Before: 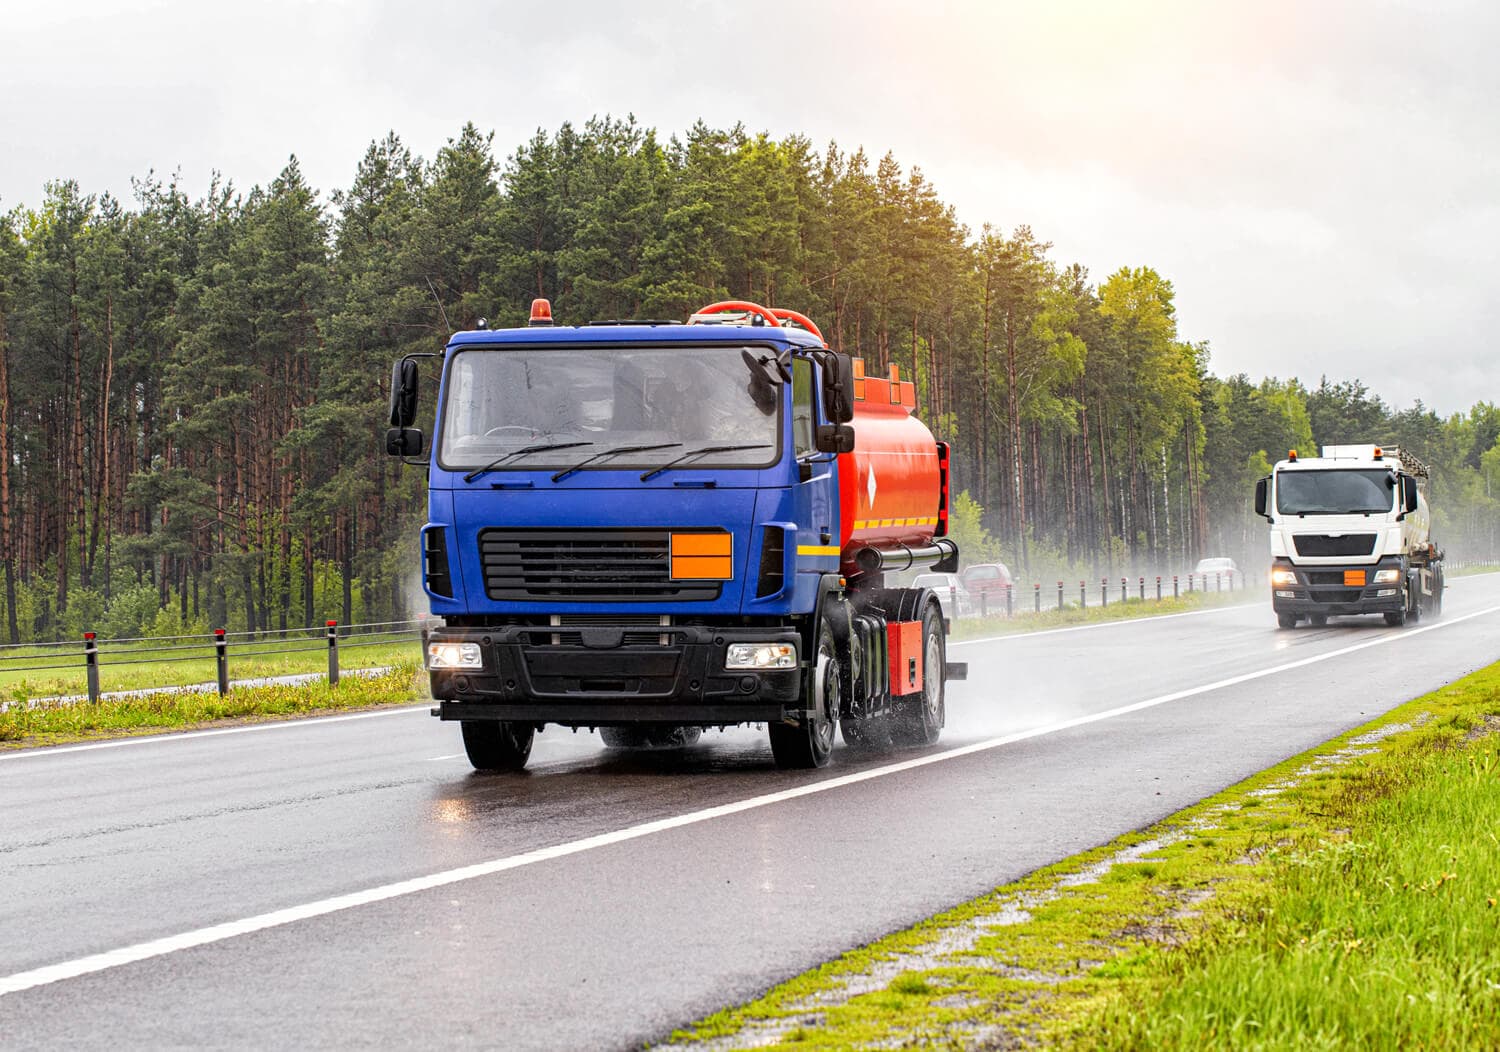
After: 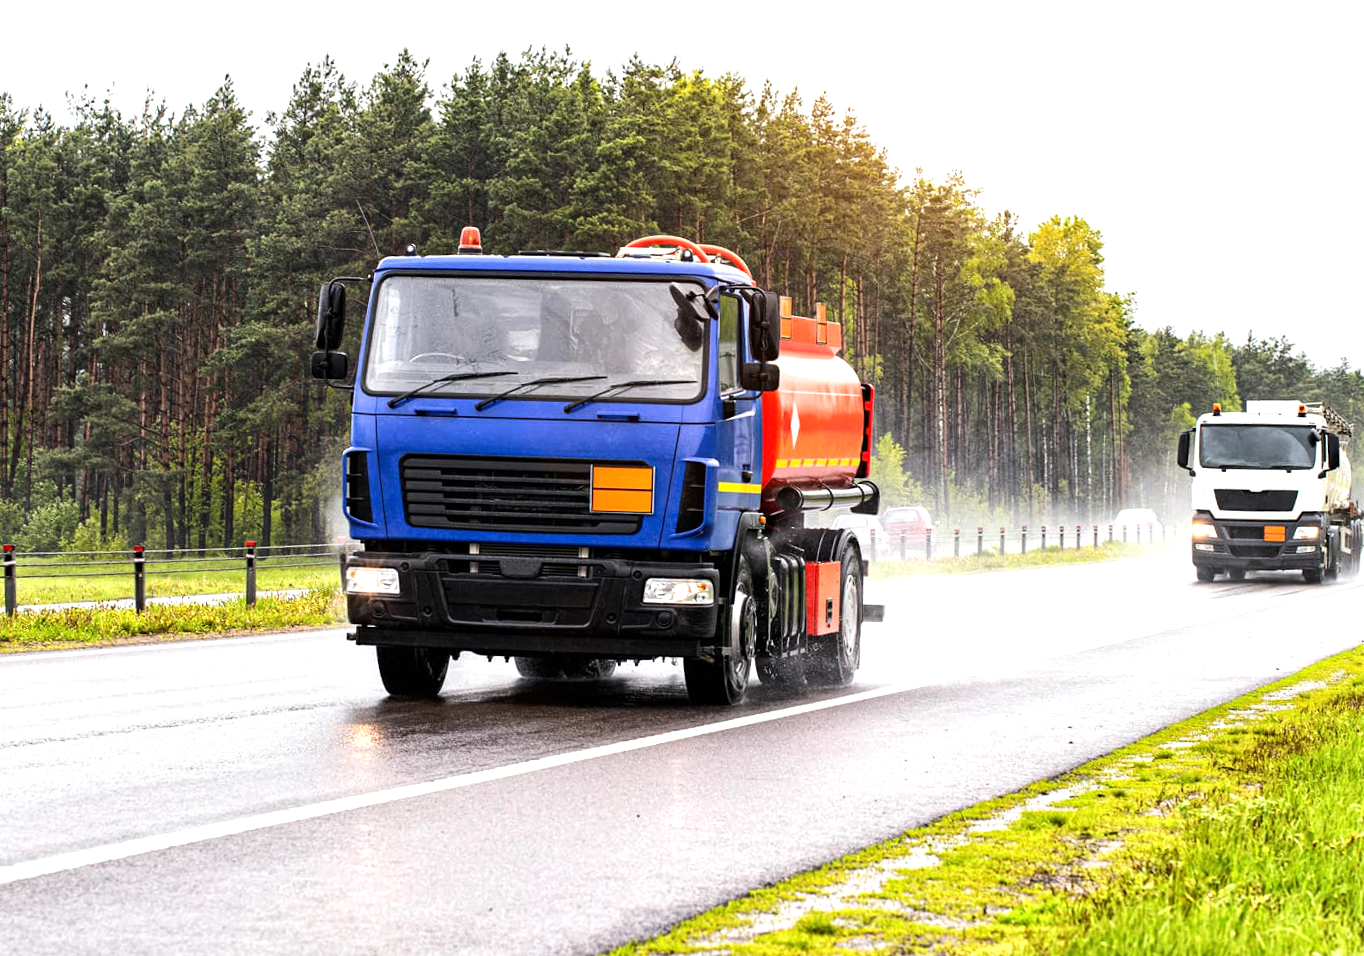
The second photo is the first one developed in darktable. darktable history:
crop and rotate: angle -1.96°, left 3.097%, top 4.154%, right 1.586%, bottom 0.529%
tone equalizer: -8 EV -0.75 EV, -7 EV -0.7 EV, -6 EV -0.6 EV, -5 EV -0.4 EV, -3 EV 0.4 EV, -2 EV 0.6 EV, -1 EV 0.7 EV, +0 EV 0.75 EV, edges refinement/feathering 500, mask exposure compensation -1.57 EV, preserve details no
